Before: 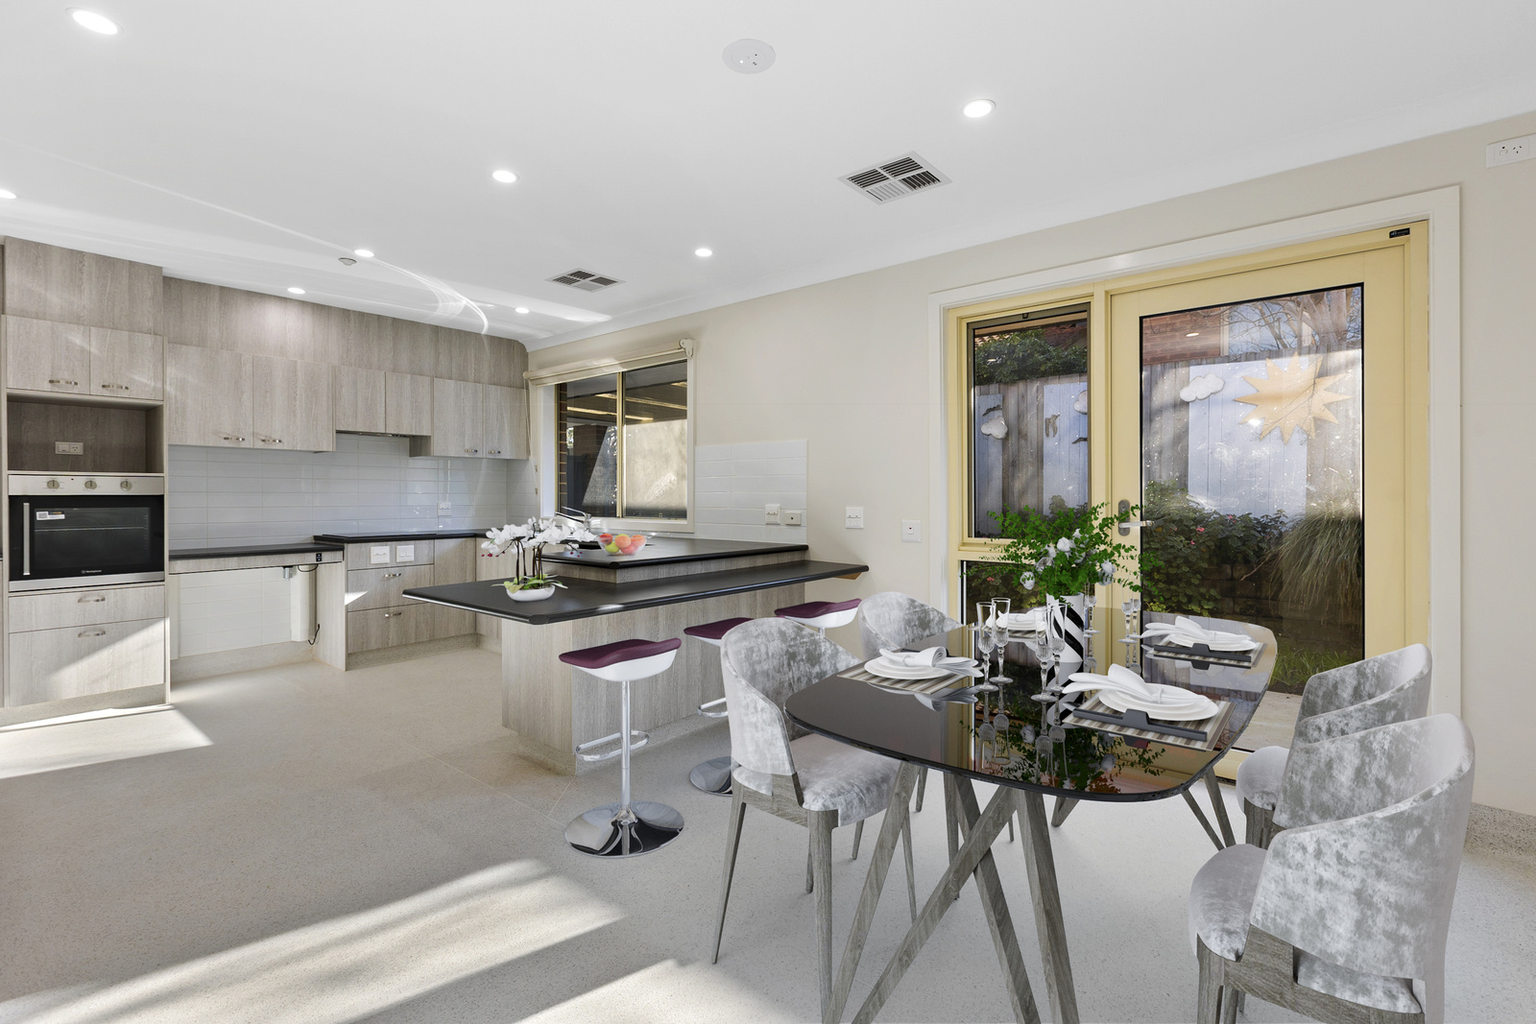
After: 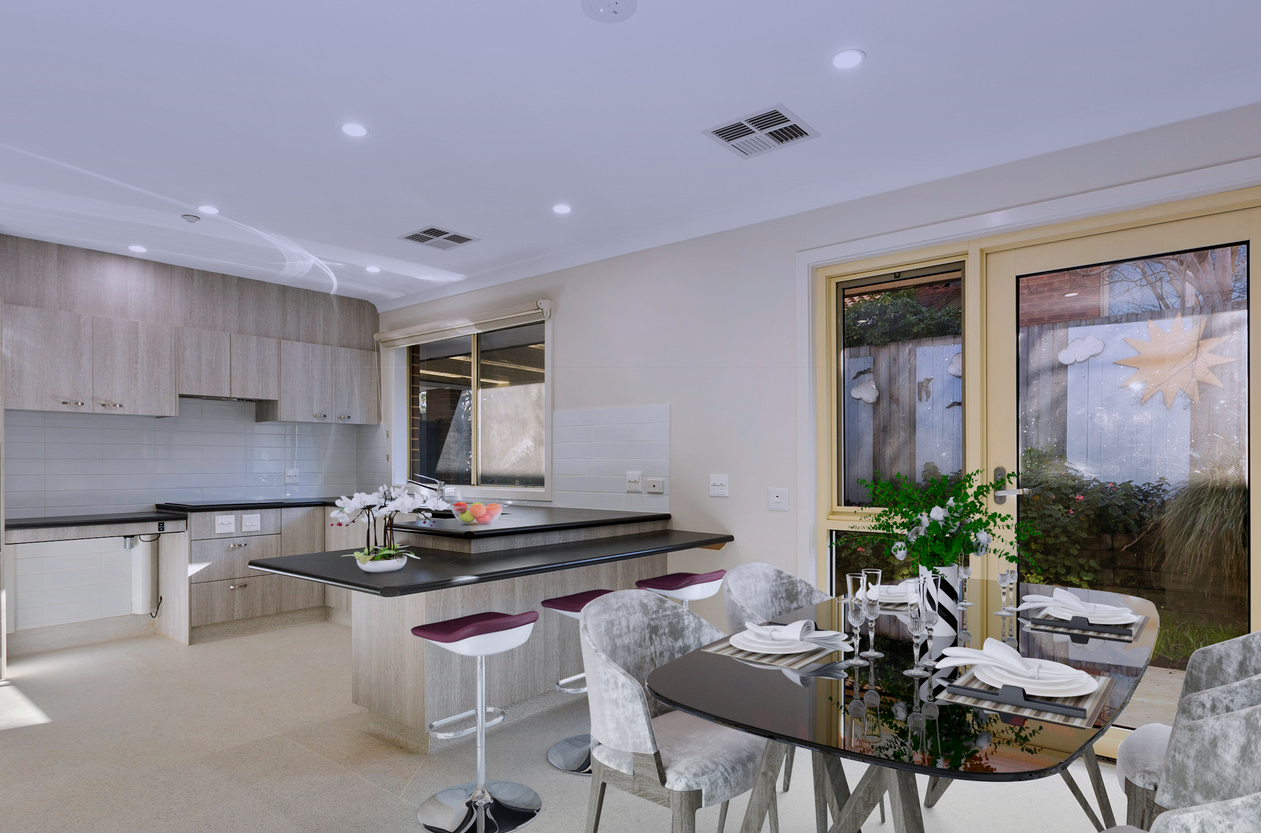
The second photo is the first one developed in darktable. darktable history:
graduated density: hue 238.83°, saturation 50%
crop and rotate: left 10.77%, top 5.1%, right 10.41%, bottom 16.76%
